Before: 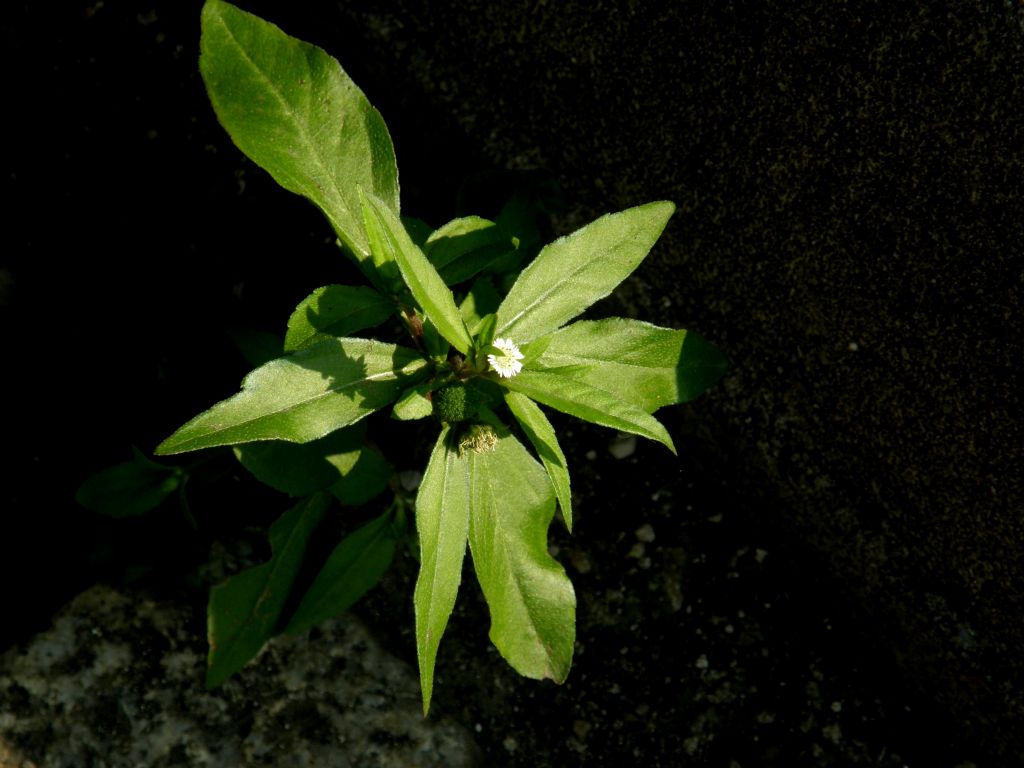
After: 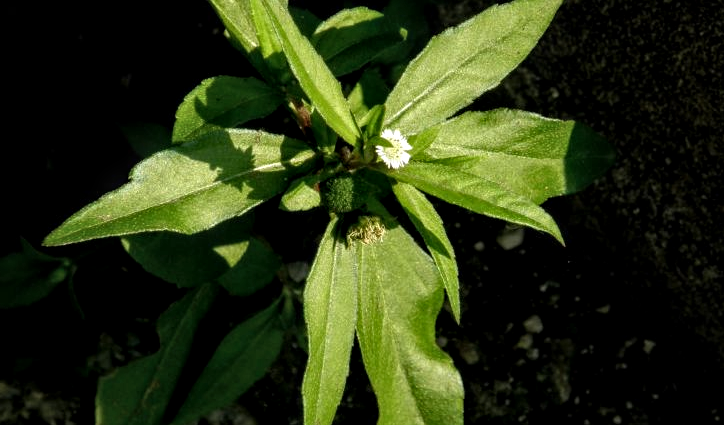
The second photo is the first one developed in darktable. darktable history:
exposure: compensate exposure bias true, compensate highlight preservation false
local contrast: detail 150%
crop: left 10.976%, top 27.342%, right 18.238%, bottom 17.195%
